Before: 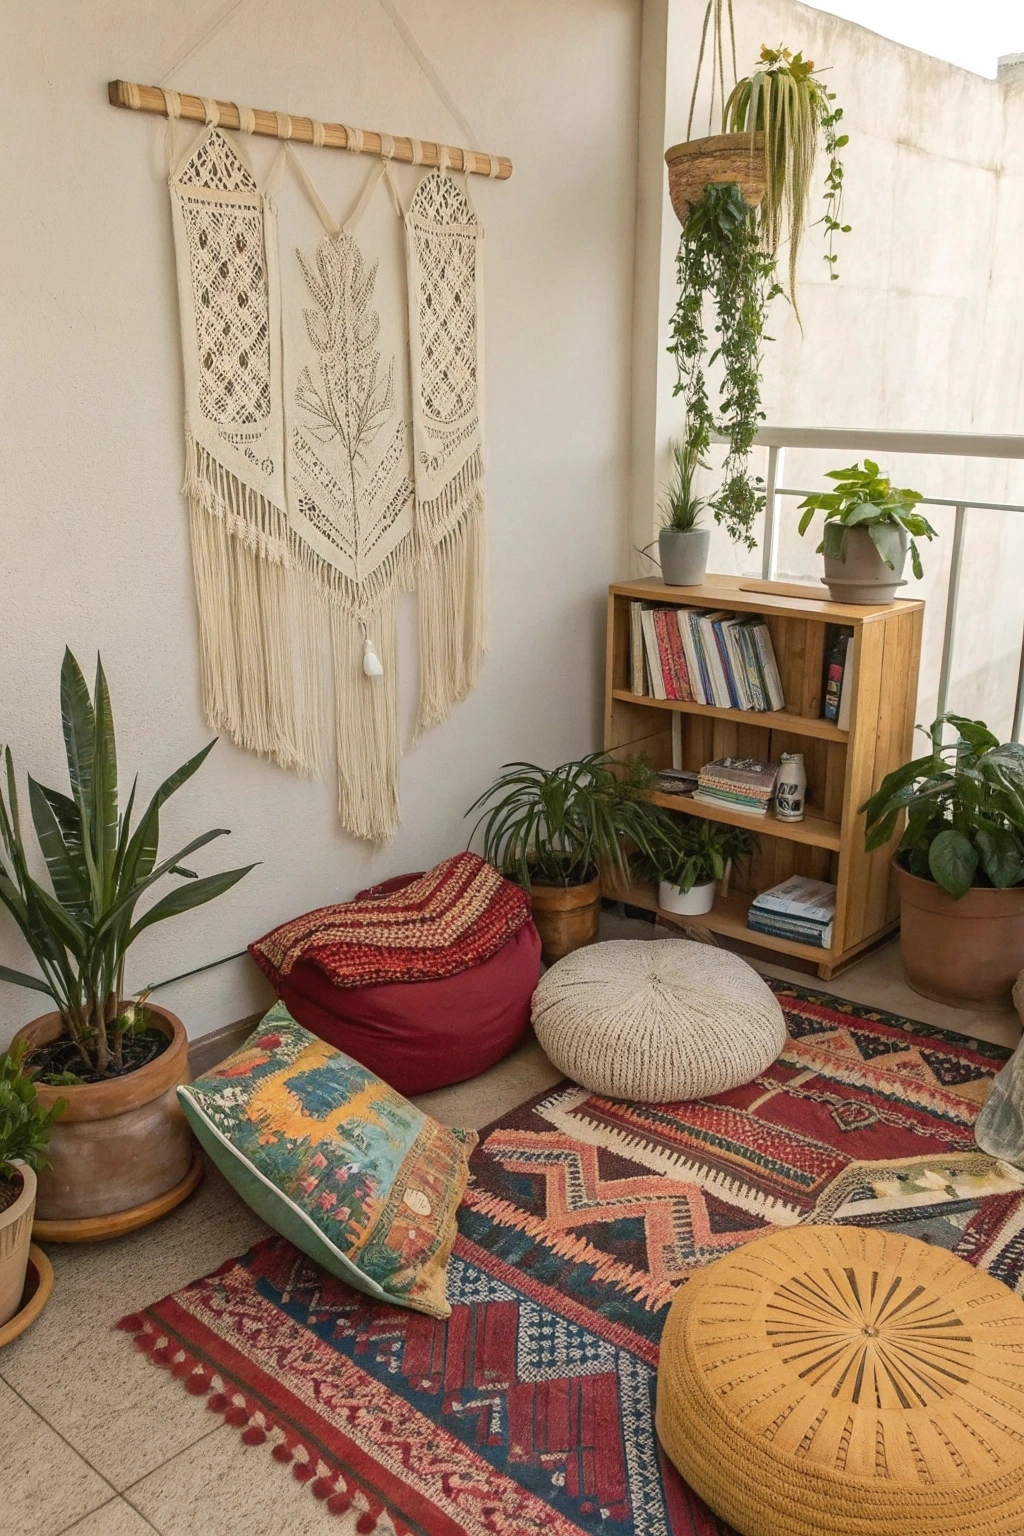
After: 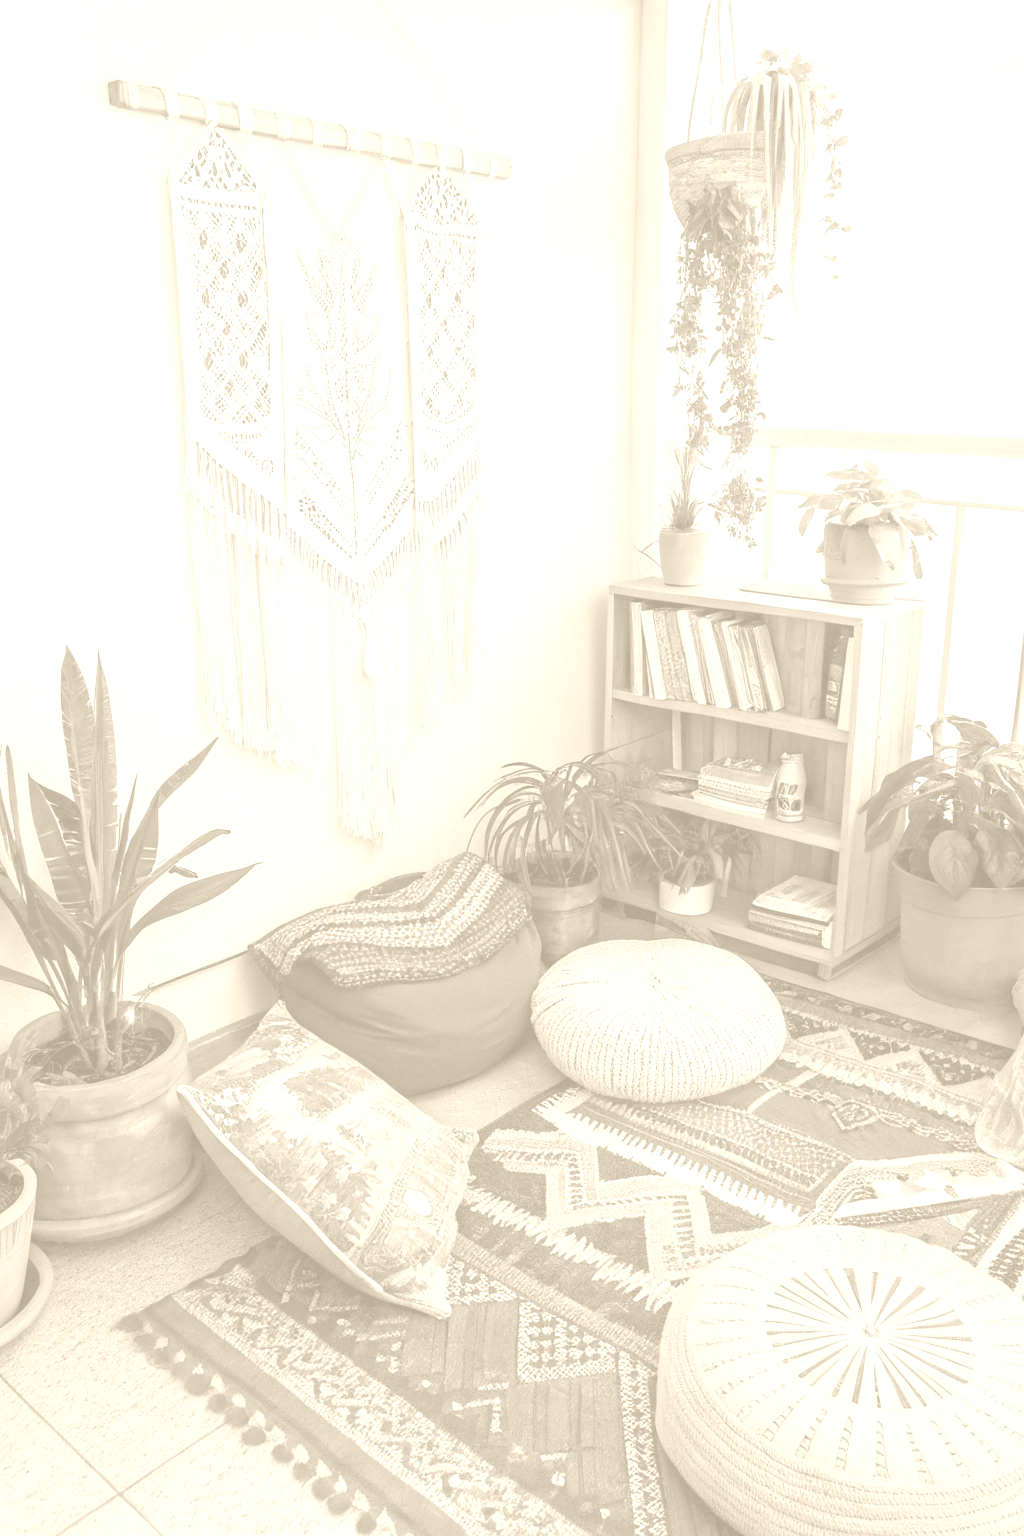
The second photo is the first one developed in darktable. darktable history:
white balance: red 1.188, blue 1.11
colorize: hue 36°, saturation 71%, lightness 80.79%
